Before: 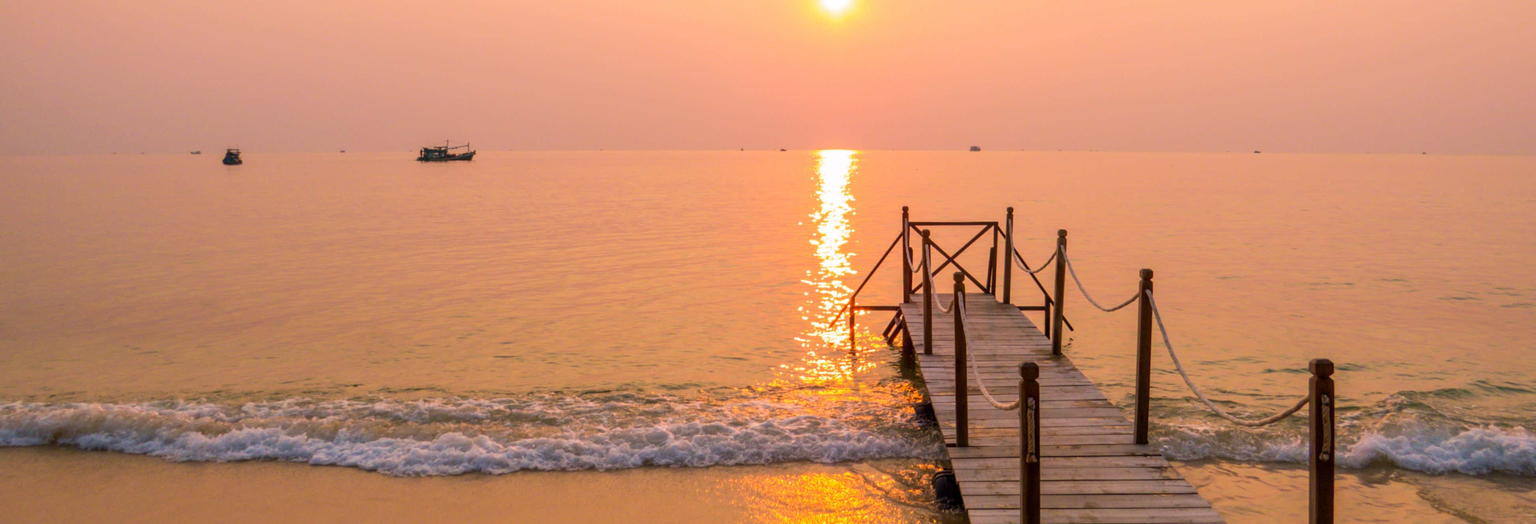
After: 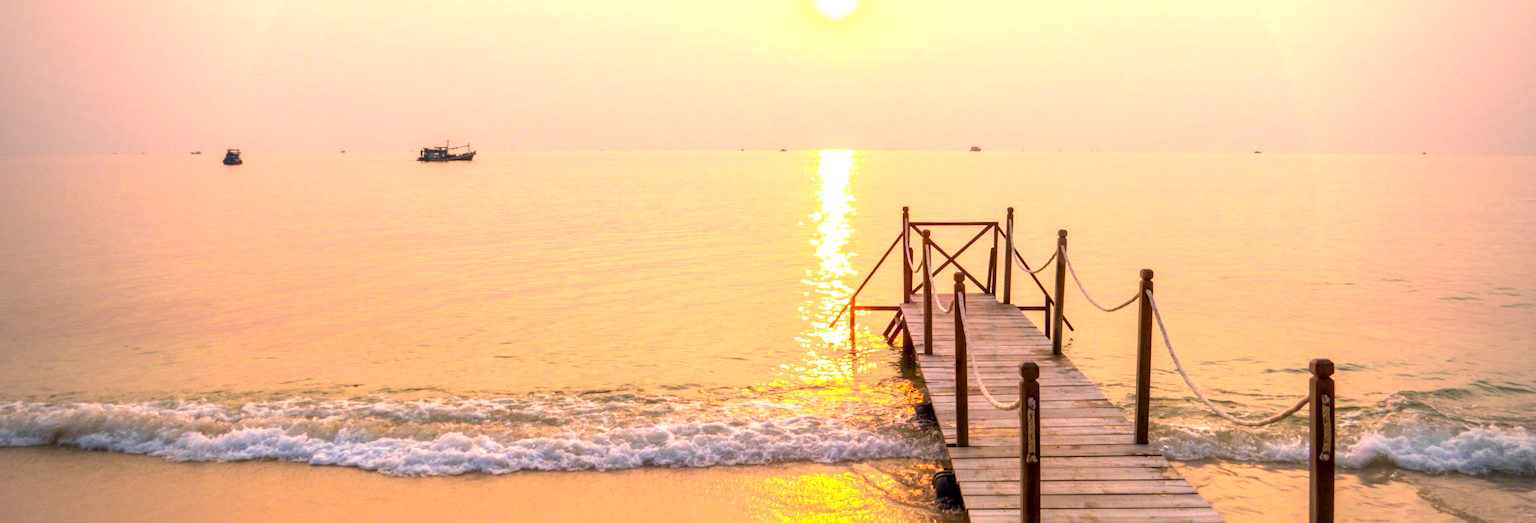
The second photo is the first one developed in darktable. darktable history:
vignetting: fall-off start 71.87%, unbound false
exposure: black level correction 0.001, exposure 1.117 EV, compensate highlight preservation false
